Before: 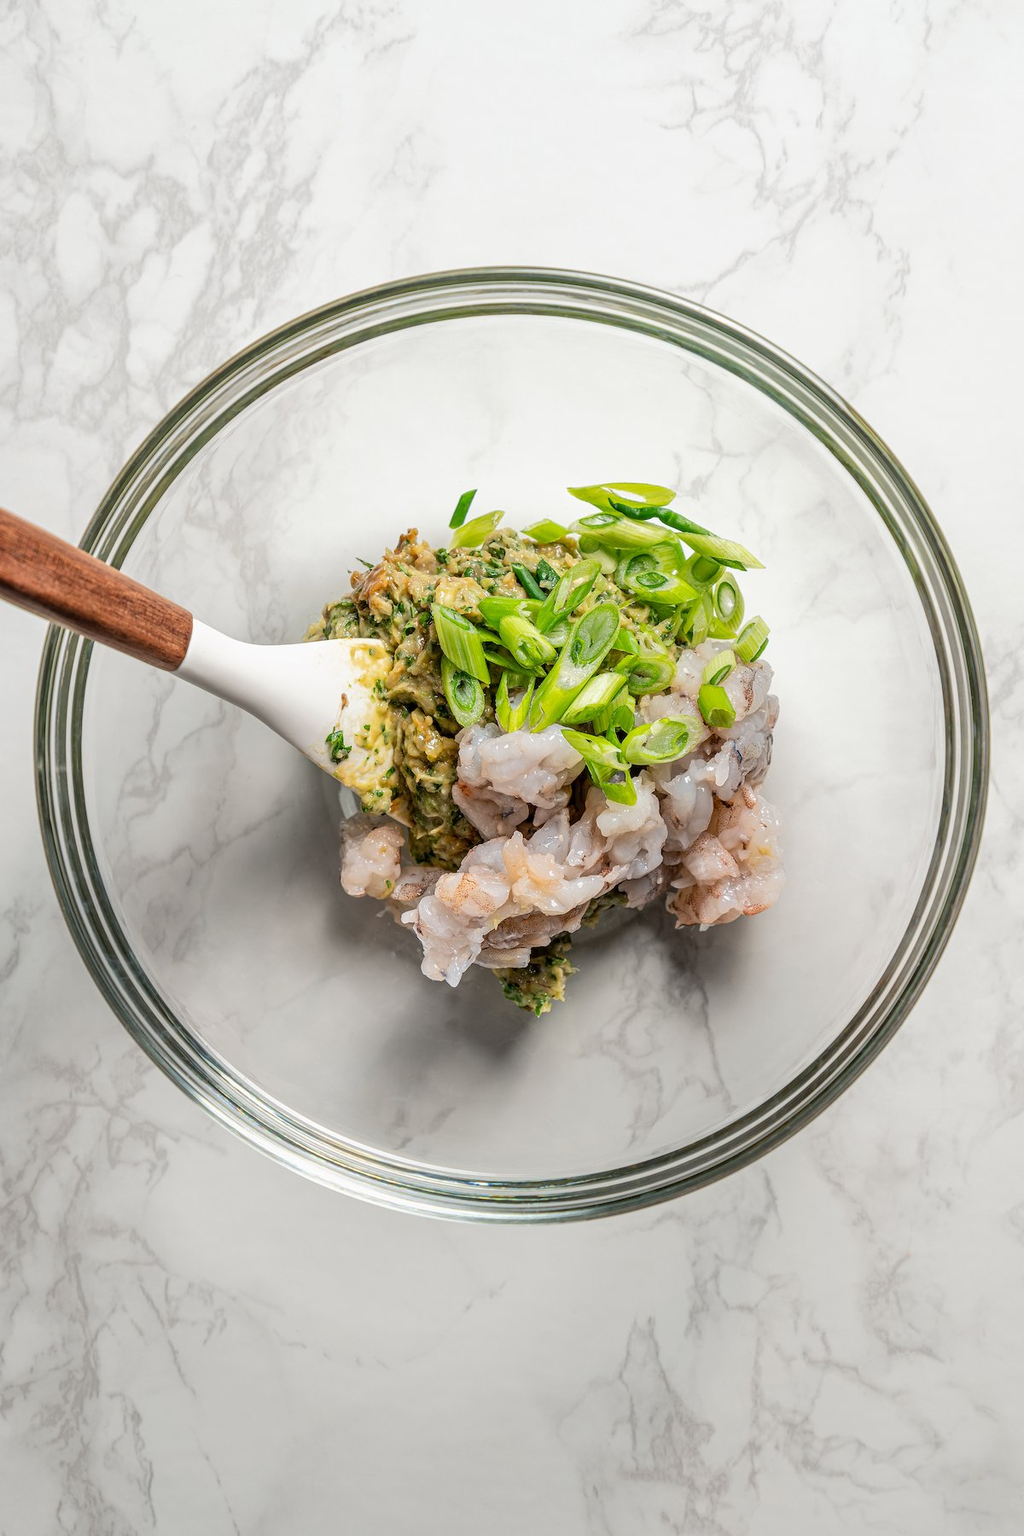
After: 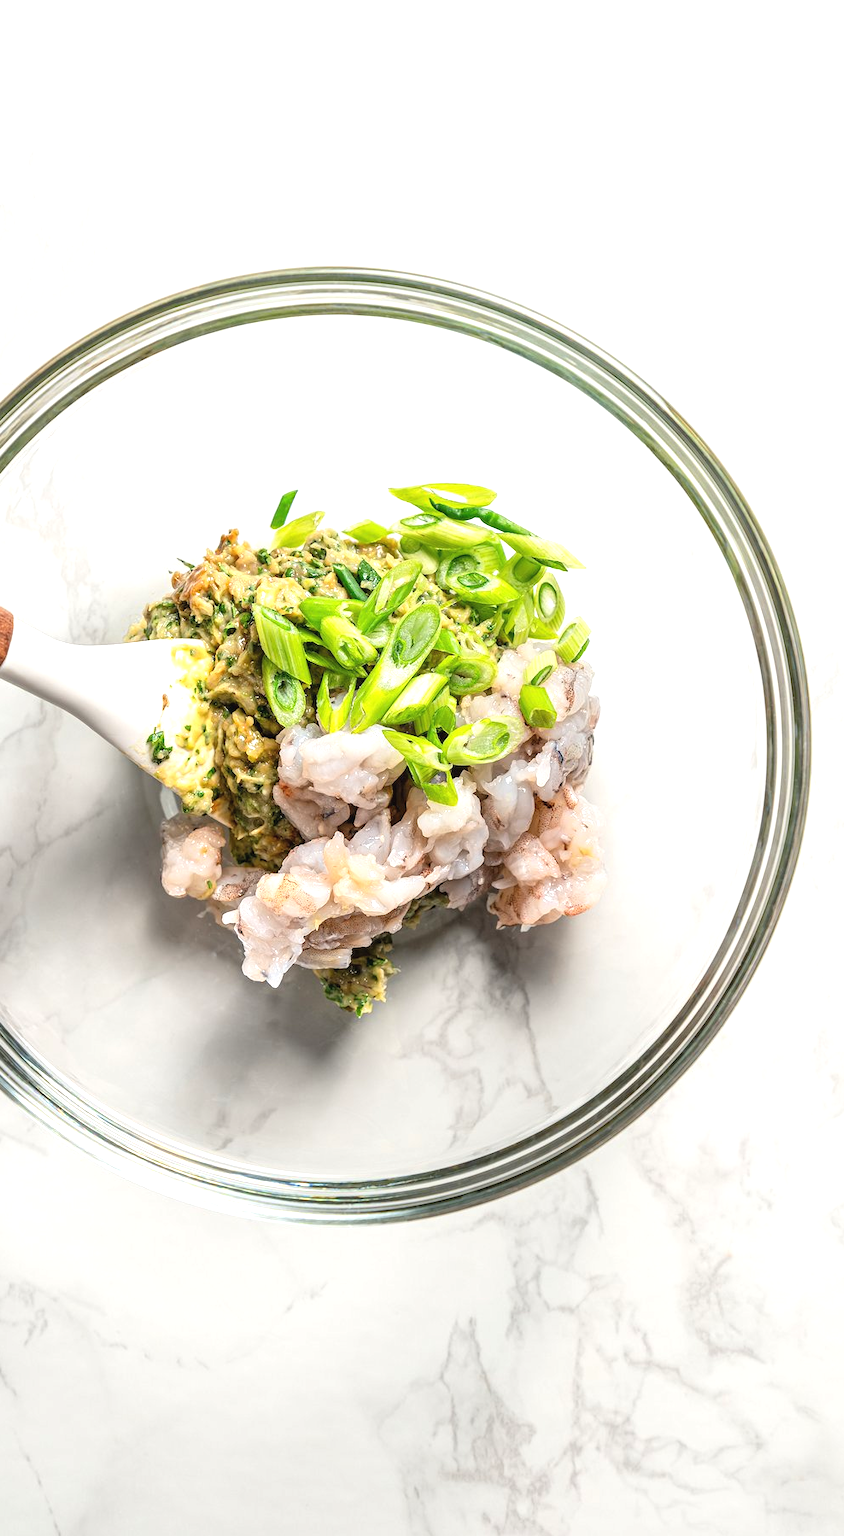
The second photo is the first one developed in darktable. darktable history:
crop: left 17.582%, bottom 0.031%
exposure: black level correction -0.002, exposure 0.708 EV, compensate exposure bias true, compensate highlight preservation false
